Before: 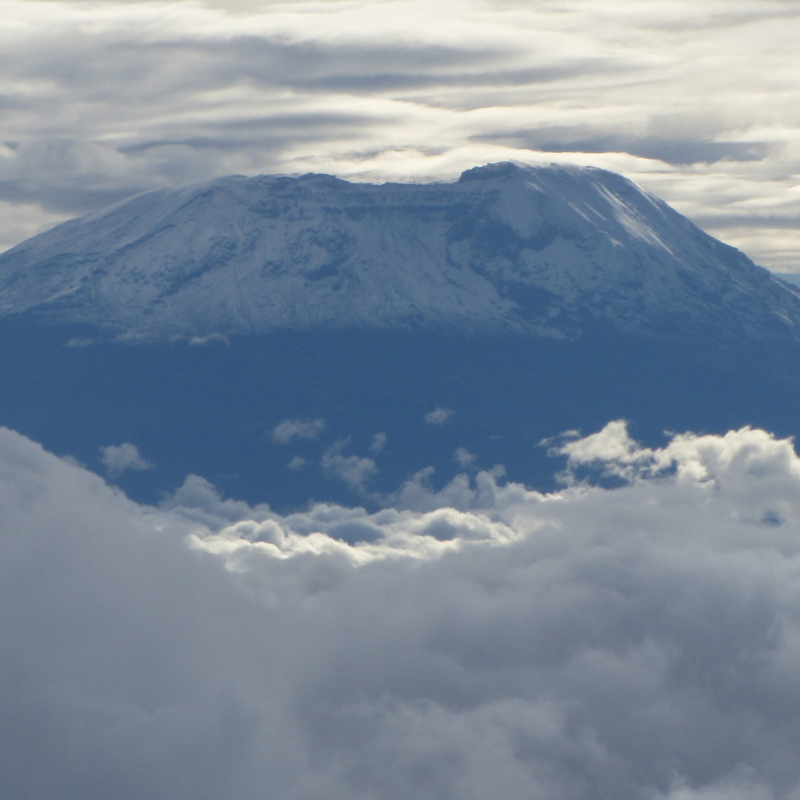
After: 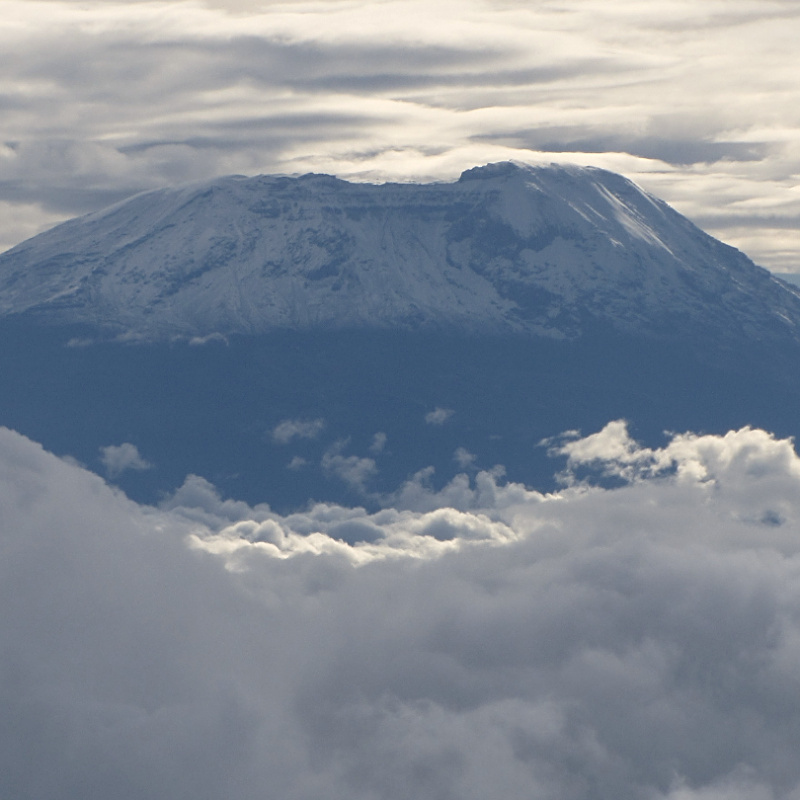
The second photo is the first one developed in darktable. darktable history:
sharpen: on, module defaults
color correction: highlights a* 2.75, highlights b* 5, shadows a* -2.04, shadows b* -4.84, saturation 0.8
